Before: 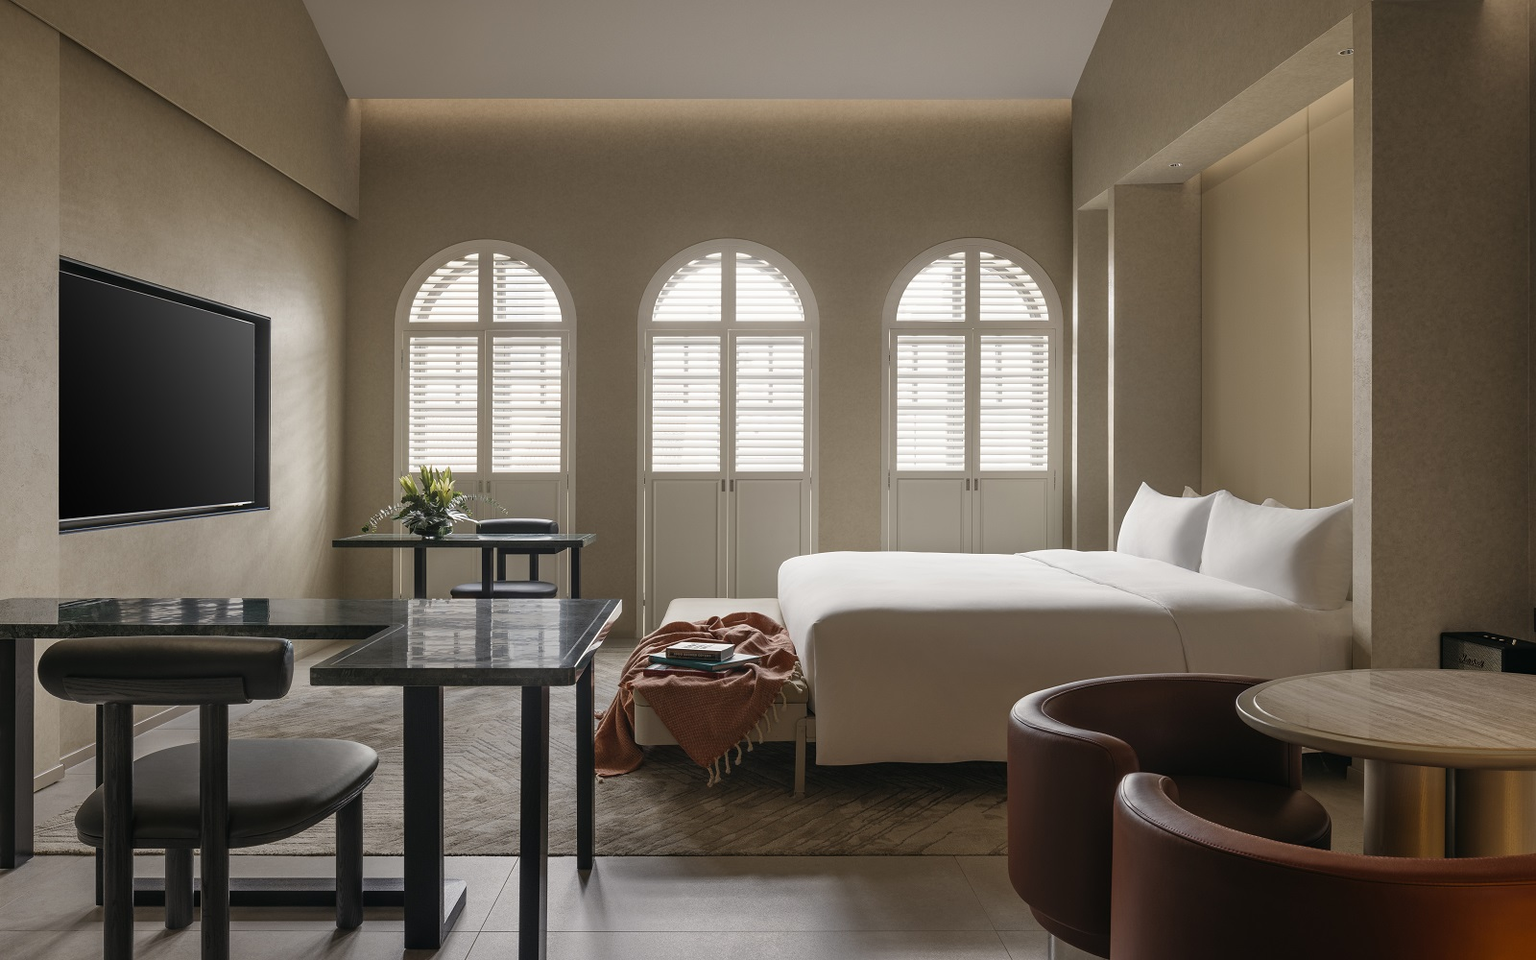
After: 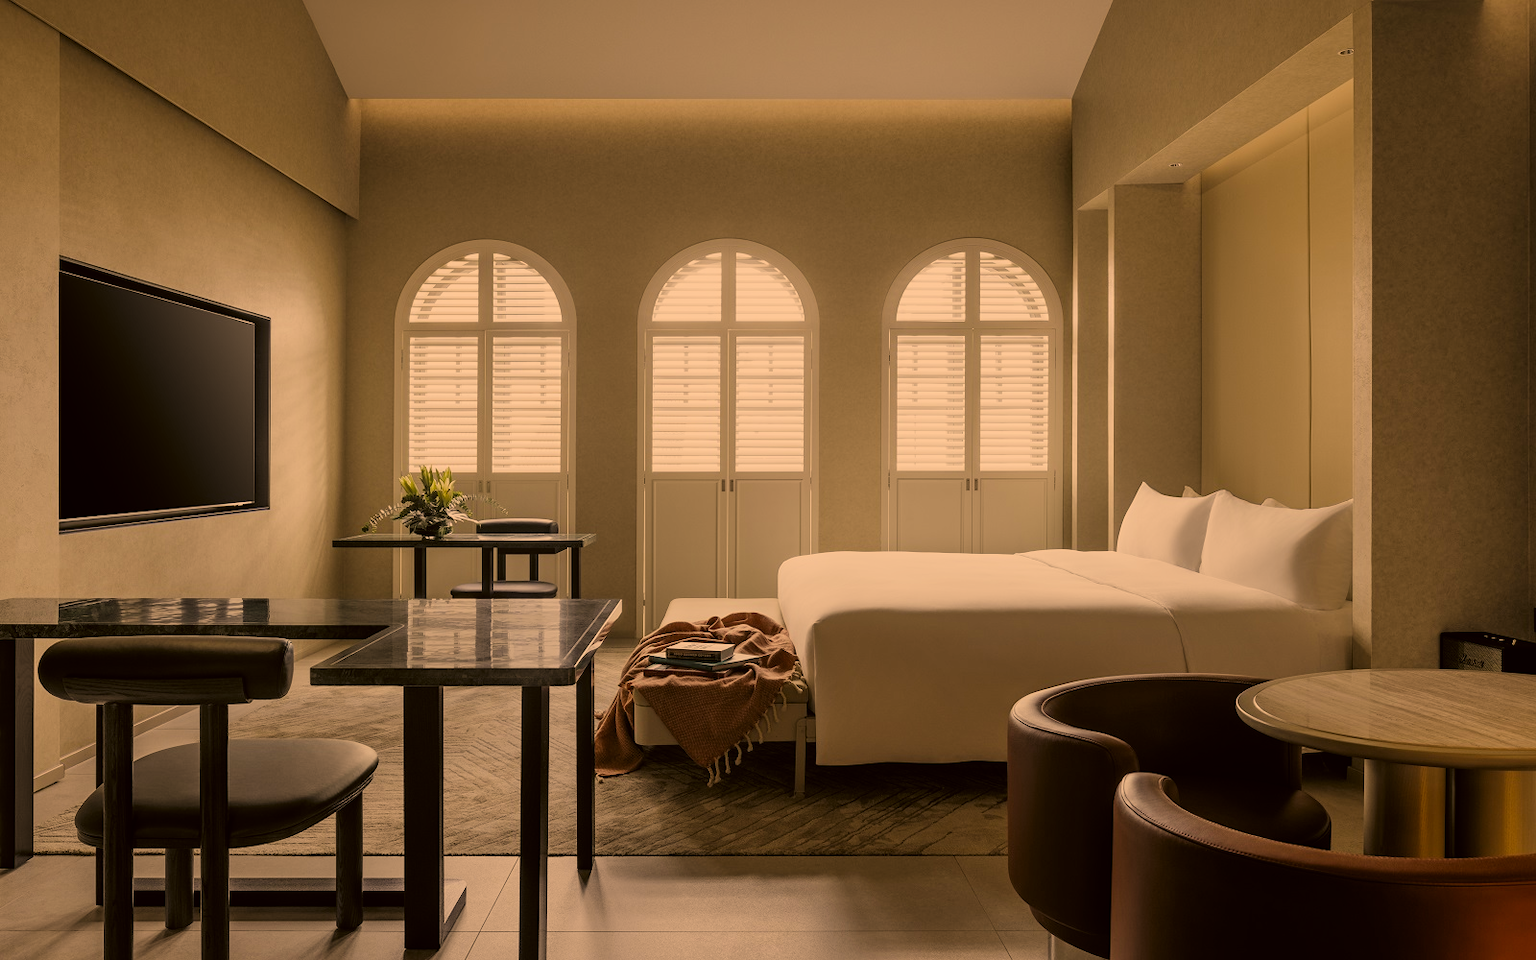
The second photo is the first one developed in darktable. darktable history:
color correction: highlights a* 18.15, highlights b* 35.81, shadows a* 1.79, shadows b* 6.09, saturation 1.01
local contrast: mode bilateral grid, contrast 16, coarseness 36, detail 104%, midtone range 0.2
filmic rgb: black relative exposure -7.65 EV, white relative exposure 4.56 EV, hardness 3.61, contrast 0.996, add noise in highlights 0, color science v3 (2019), use custom middle-gray values true, iterations of high-quality reconstruction 0, contrast in highlights soft
